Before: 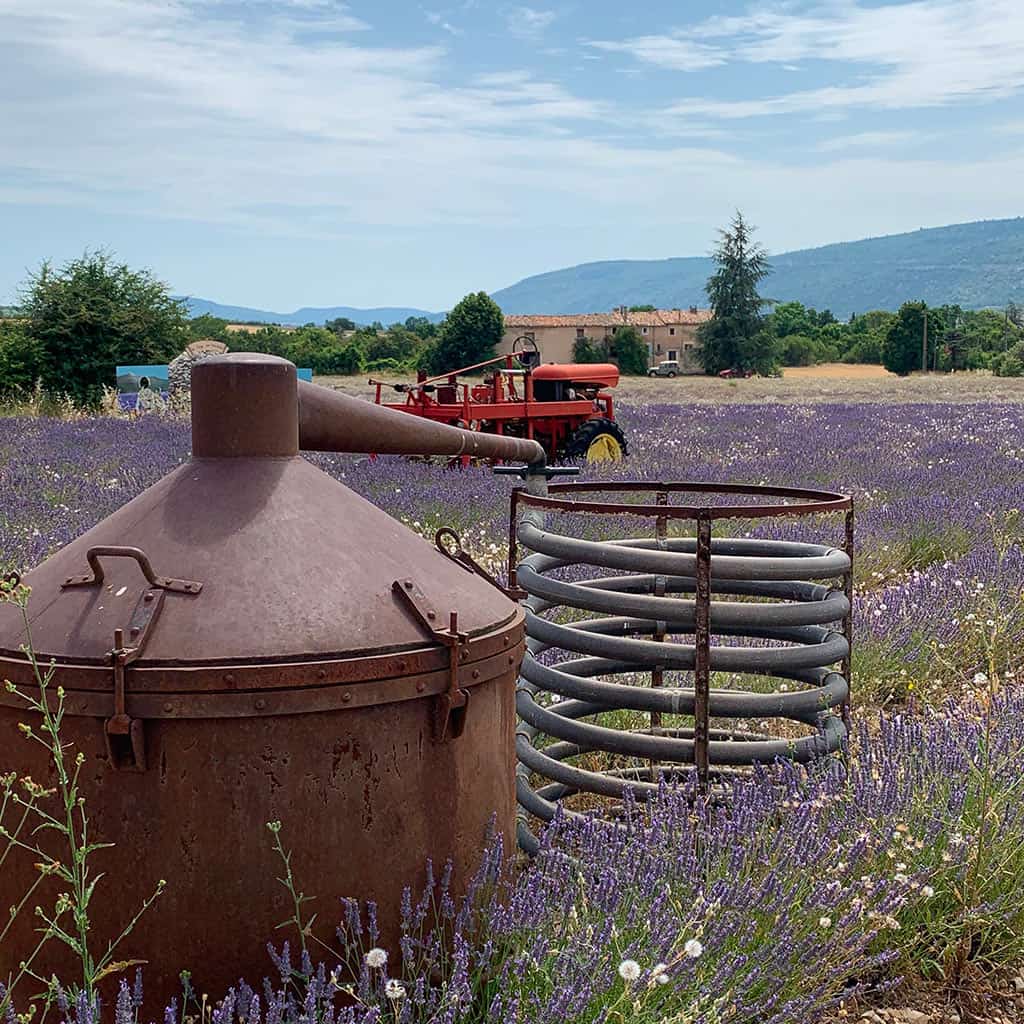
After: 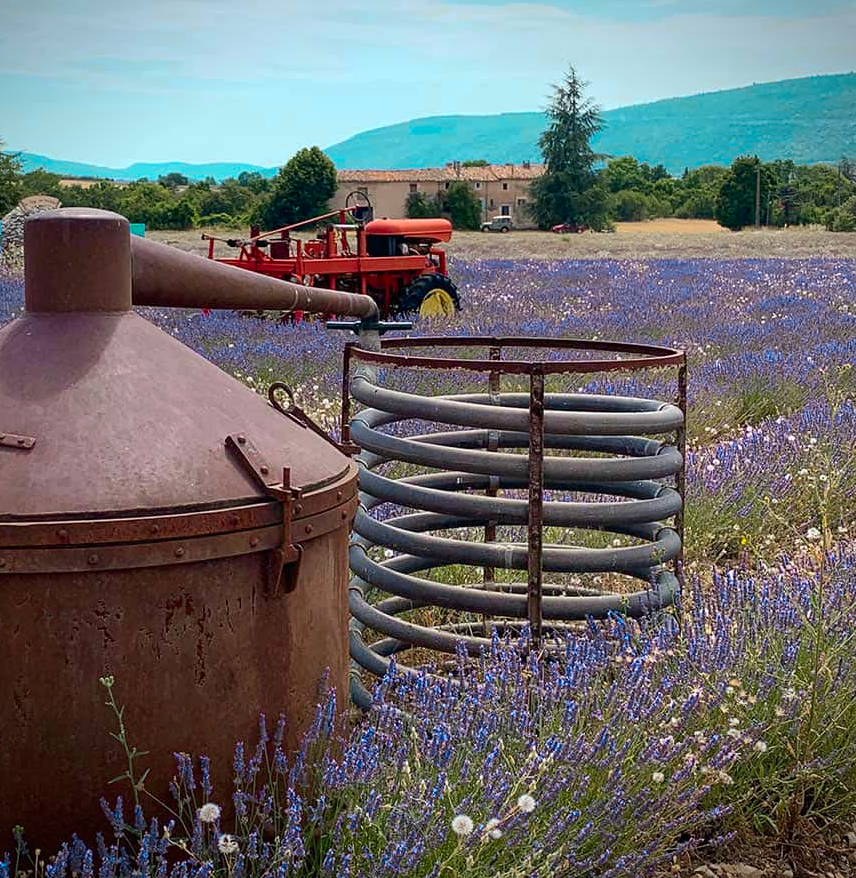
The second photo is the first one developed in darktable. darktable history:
crop: left 16.315%, top 14.246%
color zones: curves: ch0 [(0.254, 0.492) (0.724, 0.62)]; ch1 [(0.25, 0.528) (0.719, 0.796)]; ch2 [(0, 0.472) (0.25, 0.5) (0.73, 0.184)]
white balance: emerald 1
vignetting: fall-off start 97.23%, saturation -0.024, center (-0.033, -0.042), width/height ratio 1.179, unbound false
